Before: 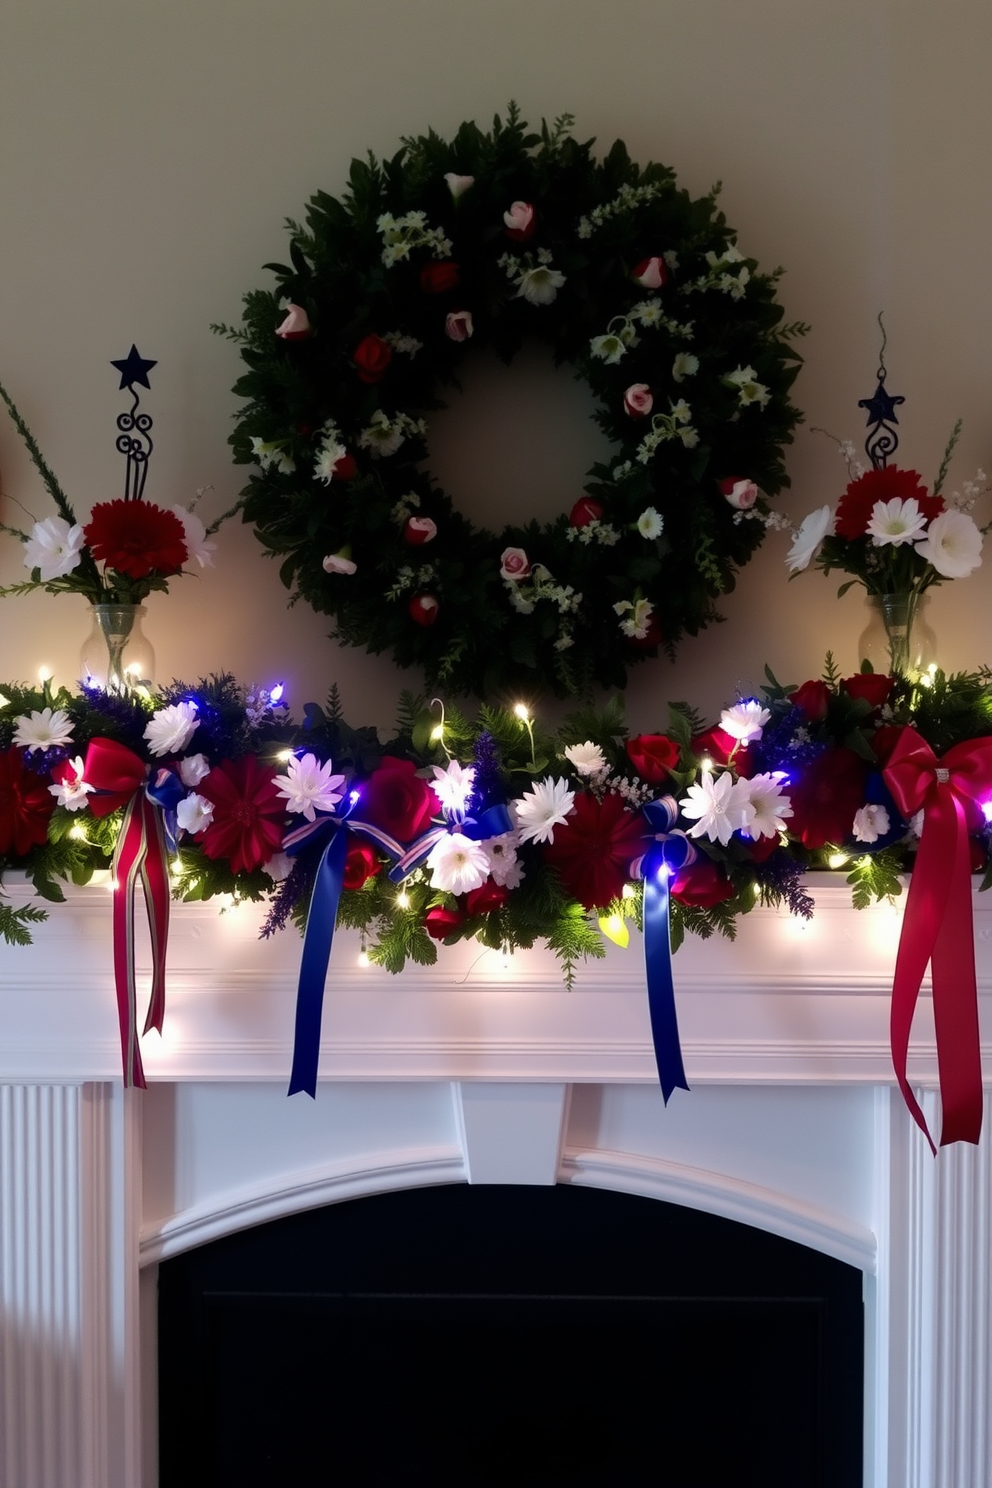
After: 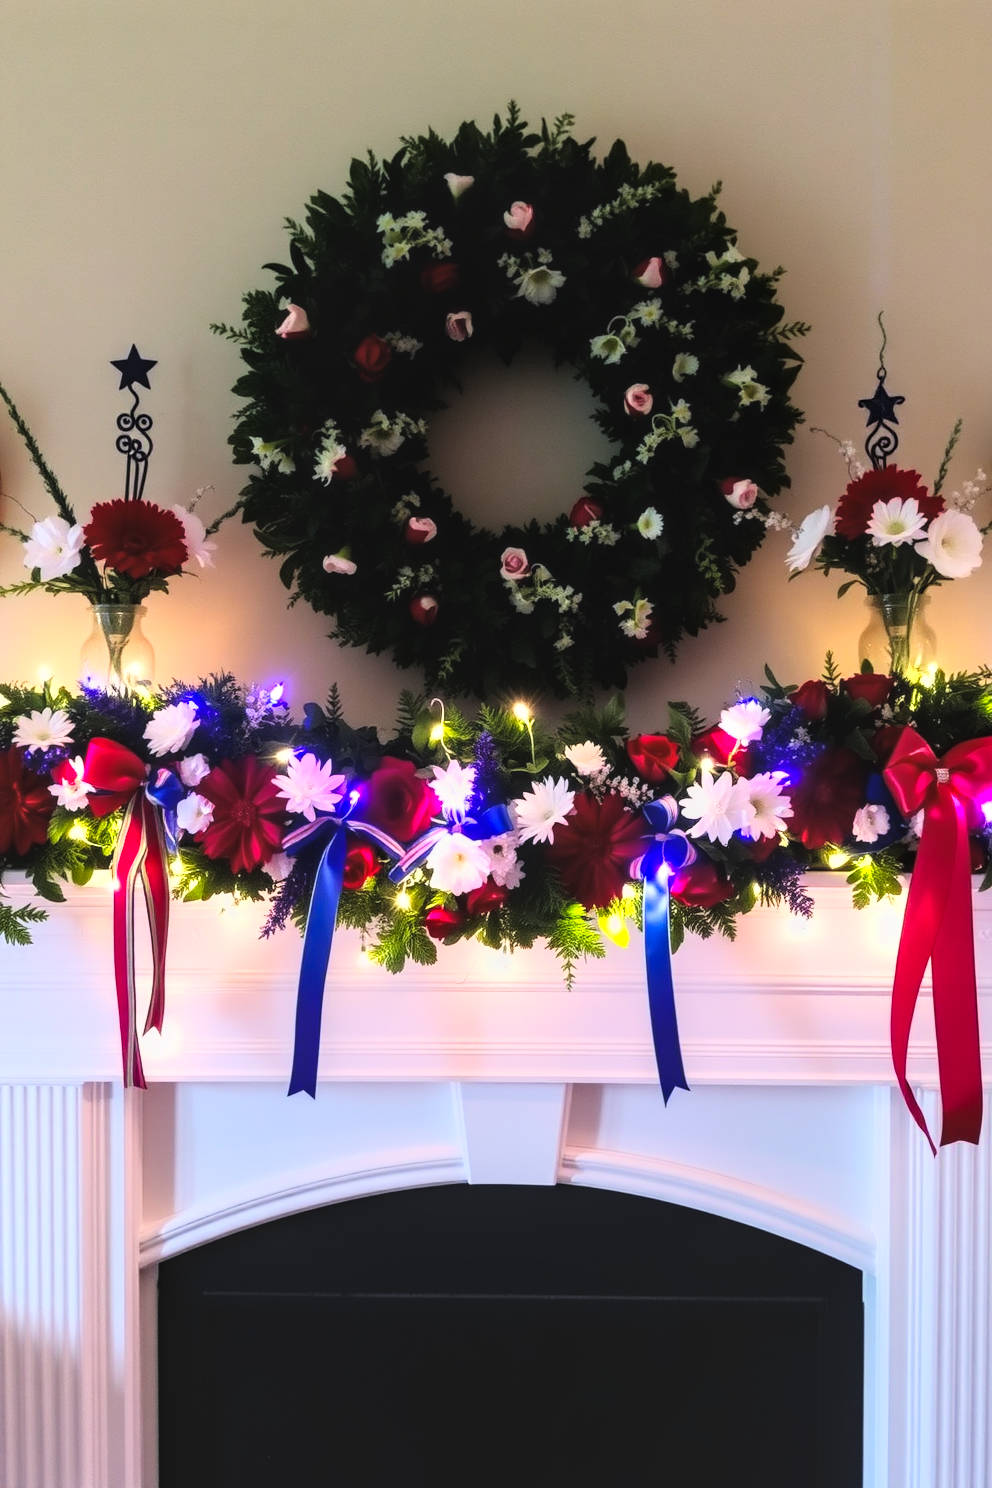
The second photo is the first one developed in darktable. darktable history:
base curve: curves: ch0 [(0, 0) (0.012, 0.01) (0.073, 0.168) (0.31, 0.711) (0.645, 0.957) (1, 1)], preserve colors average RGB
color balance rgb: highlights gain › chroma 0.289%, highlights gain › hue 332.14°, global offset › luminance 0.772%, linear chroma grading › global chroma 14.535%, perceptual saturation grading › global saturation 10.572%, global vibrance 10.837%
local contrast: on, module defaults
exposure: exposure -0.015 EV, compensate exposure bias true, compensate highlight preservation false
